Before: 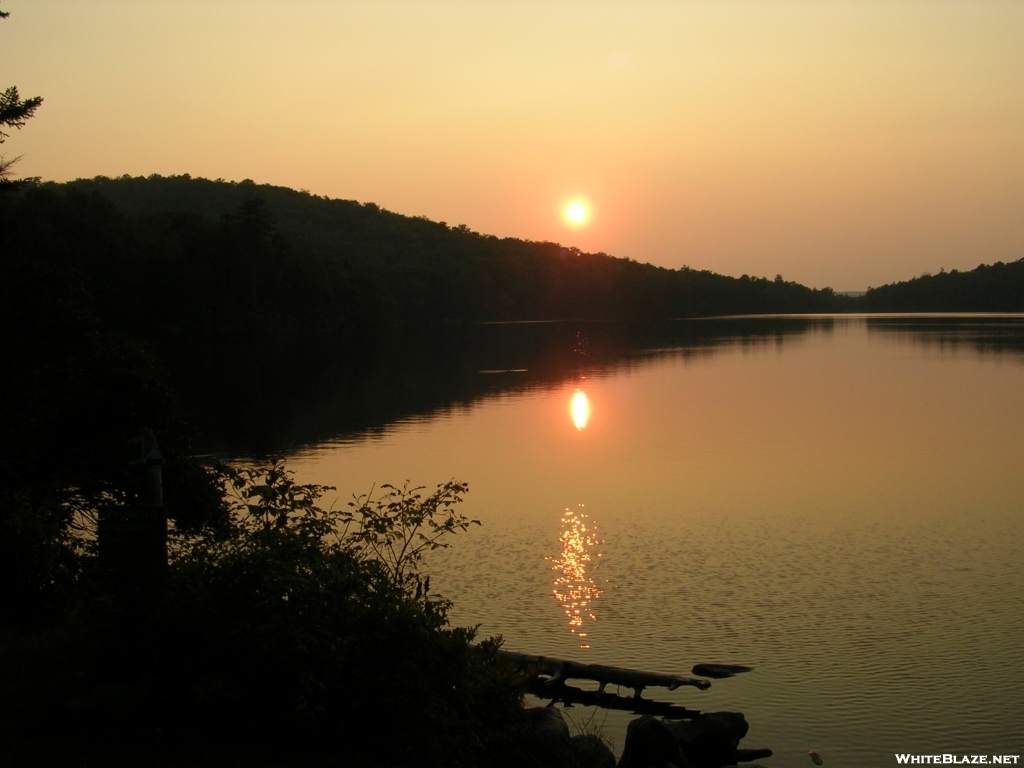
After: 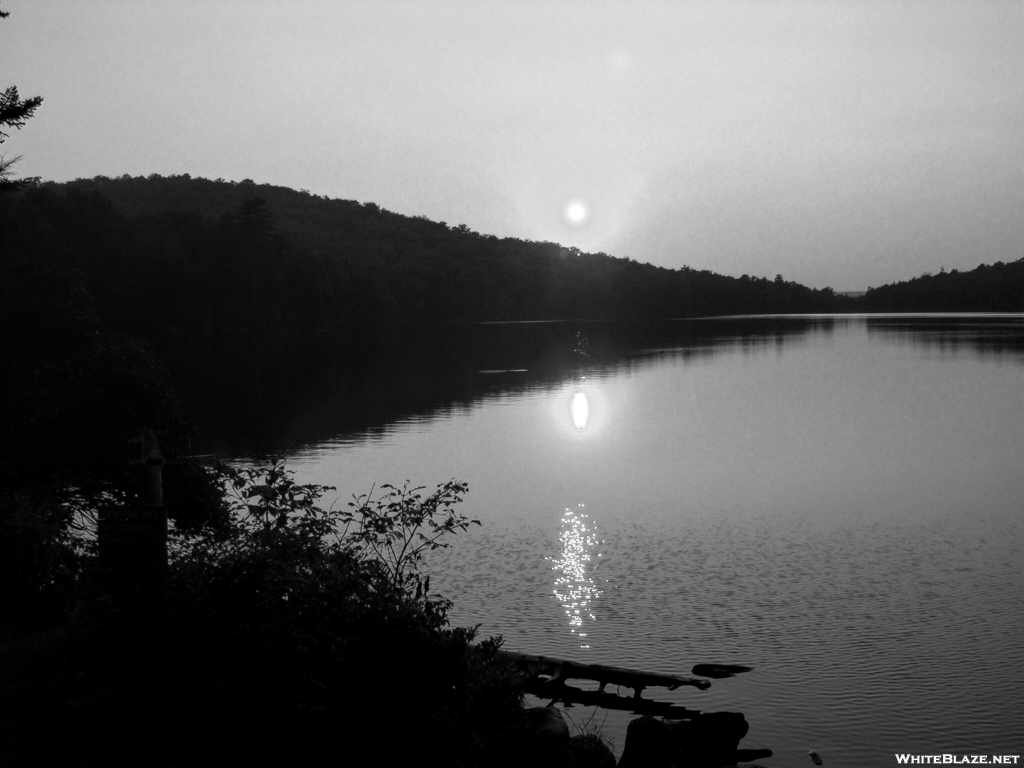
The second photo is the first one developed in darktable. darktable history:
local contrast: detail 130%
color balance rgb: linear chroma grading › global chroma 15%, perceptual saturation grading › global saturation 30%
color zones: curves: ch0 [(0.004, 0.588) (0.116, 0.636) (0.259, 0.476) (0.423, 0.464) (0.75, 0.5)]; ch1 [(0, 0) (0.143, 0) (0.286, 0) (0.429, 0) (0.571, 0) (0.714, 0) (0.857, 0)]
